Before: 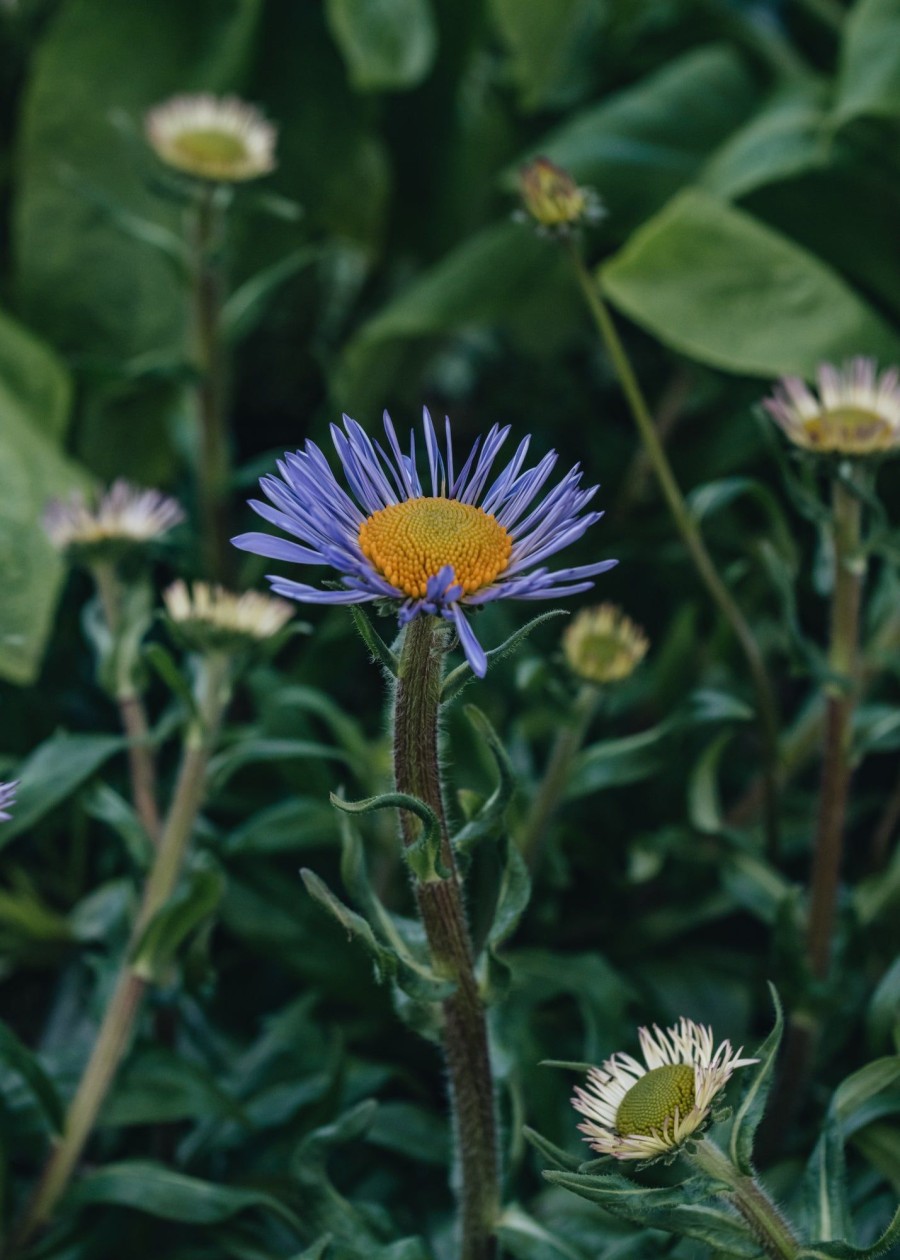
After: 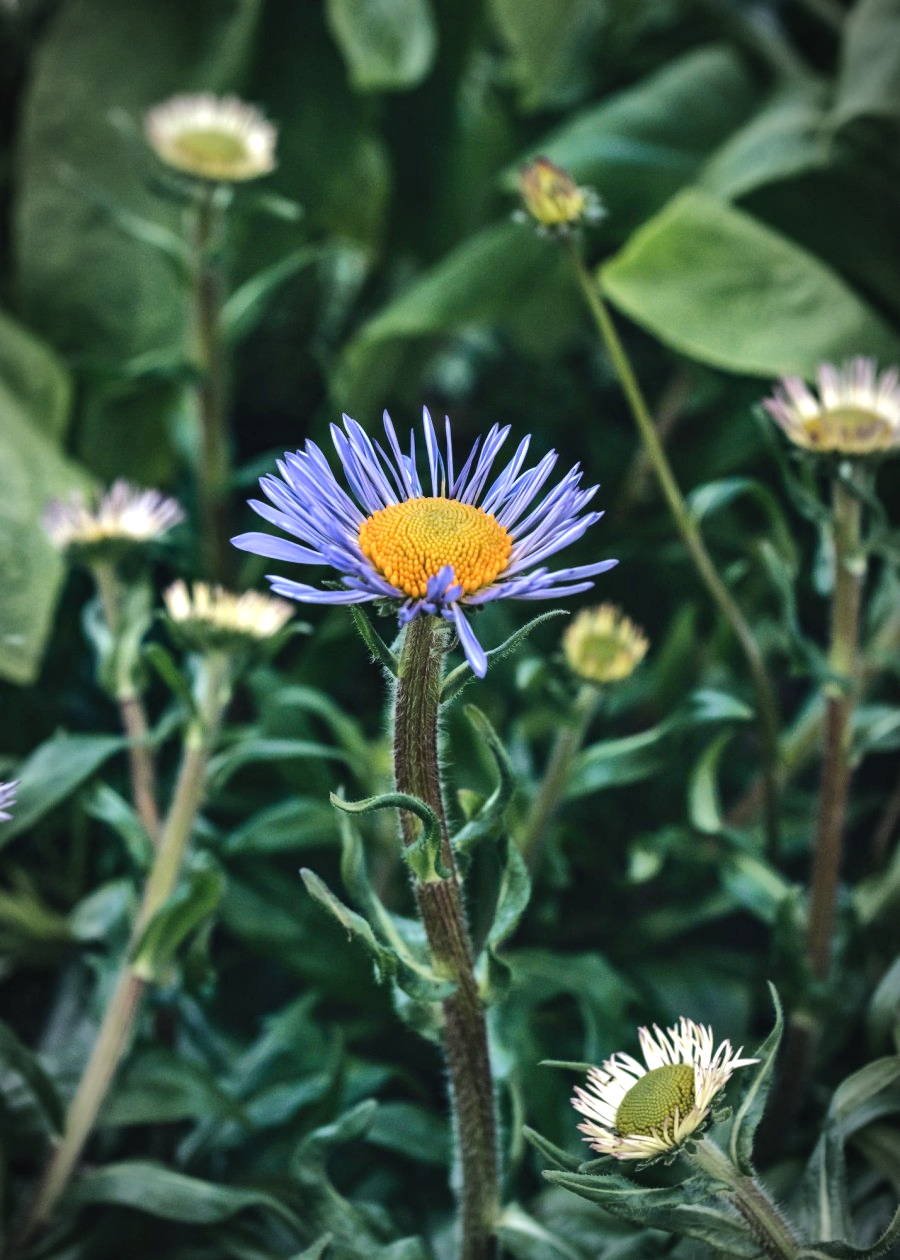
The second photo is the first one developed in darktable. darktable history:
shadows and highlights: soften with gaussian
exposure: exposure 0.781 EV, compensate highlight preservation false
tone equalizer: -8 EV -0.417 EV, -7 EV -0.389 EV, -6 EV -0.333 EV, -5 EV -0.222 EV, -3 EV 0.222 EV, -2 EV 0.333 EV, -1 EV 0.389 EV, +0 EV 0.417 EV, edges refinement/feathering 500, mask exposure compensation -1.57 EV, preserve details no
vignetting: automatic ratio true
